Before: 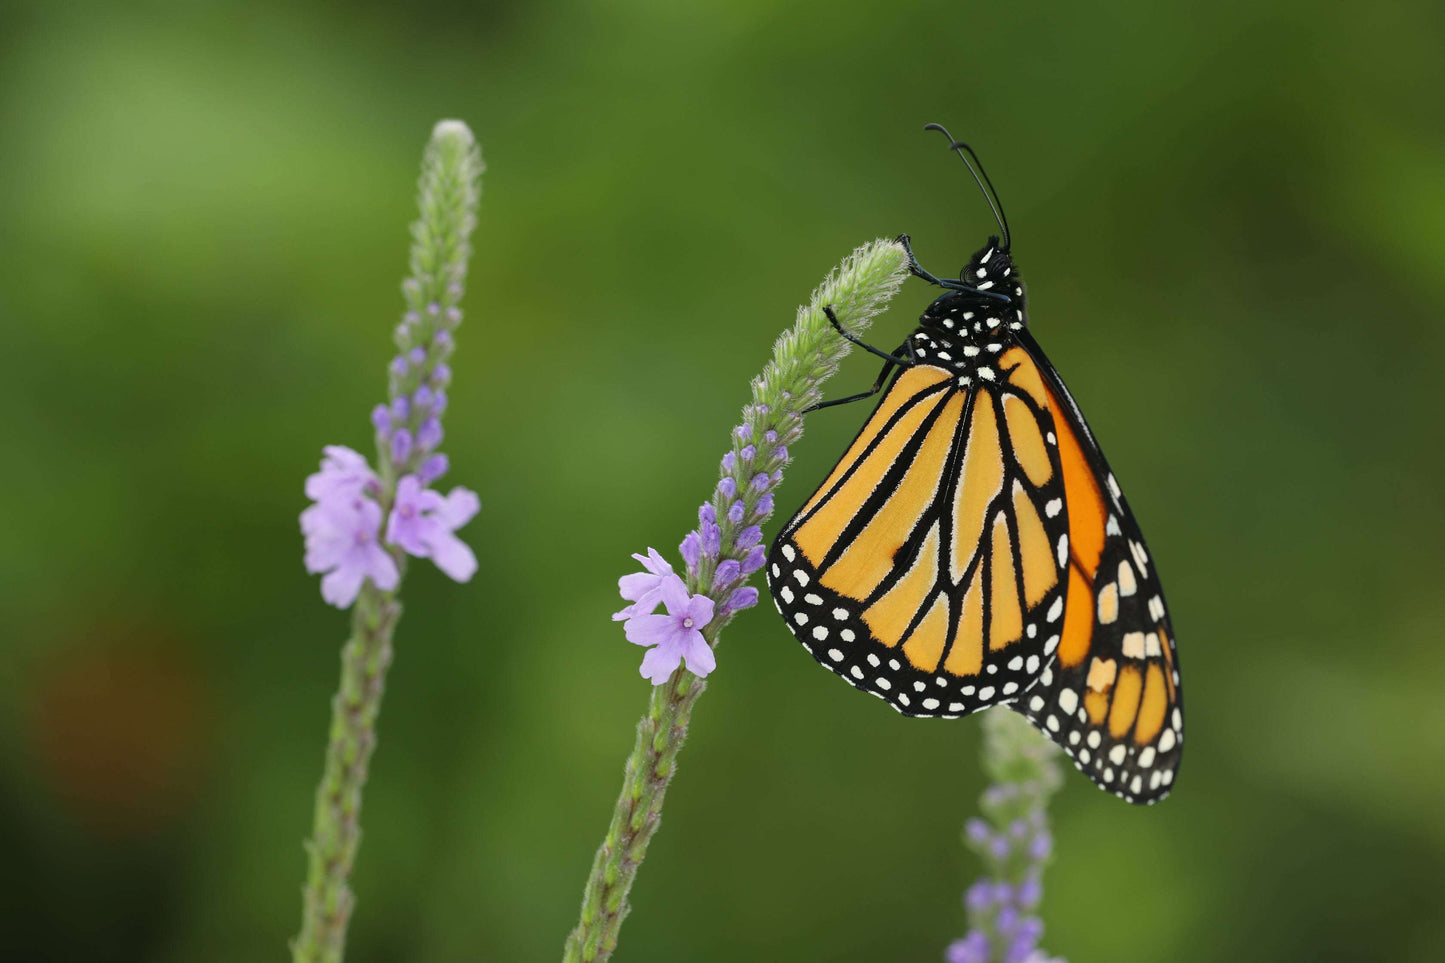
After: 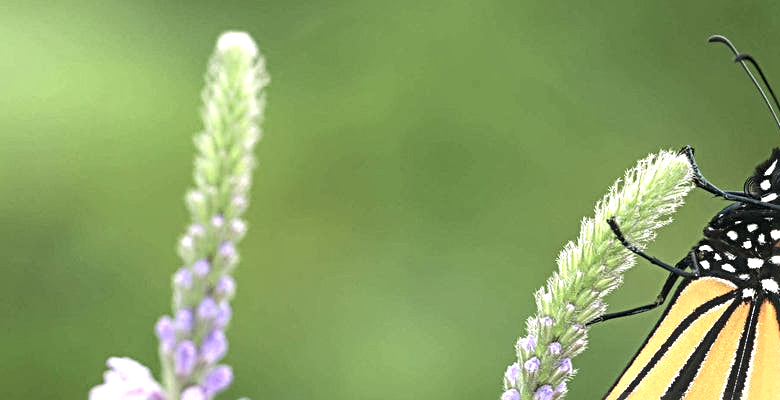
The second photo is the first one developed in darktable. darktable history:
crop: left 15.002%, top 9.224%, right 31.002%, bottom 49.201%
exposure: black level correction 0, exposure 1.122 EV, compensate highlight preservation false
local contrast: on, module defaults
sharpen: radius 3.132
color correction: highlights b* 0.021
color balance rgb: highlights gain › chroma 0.142%, highlights gain › hue 332.51°, linear chroma grading › shadows -1.786%, linear chroma grading › highlights -13.923%, linear chroma grading › global chroma -9.837%, linear chroma grading › mid-tones -10.35%, perceptual saturation grading › global saturation 0.646%
